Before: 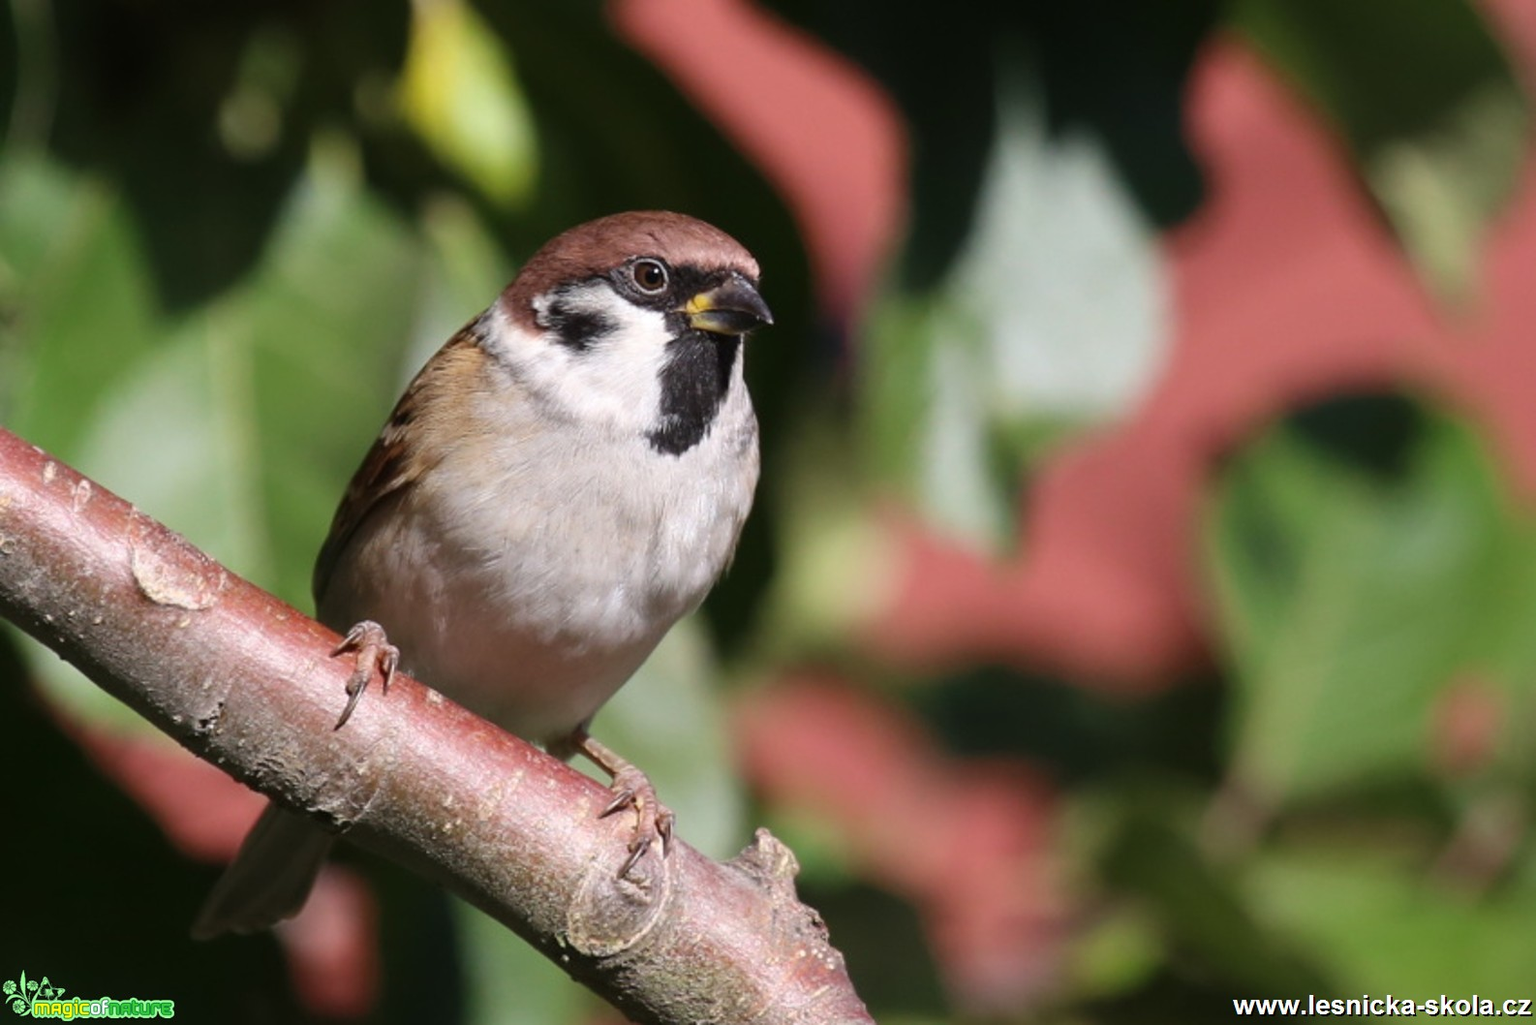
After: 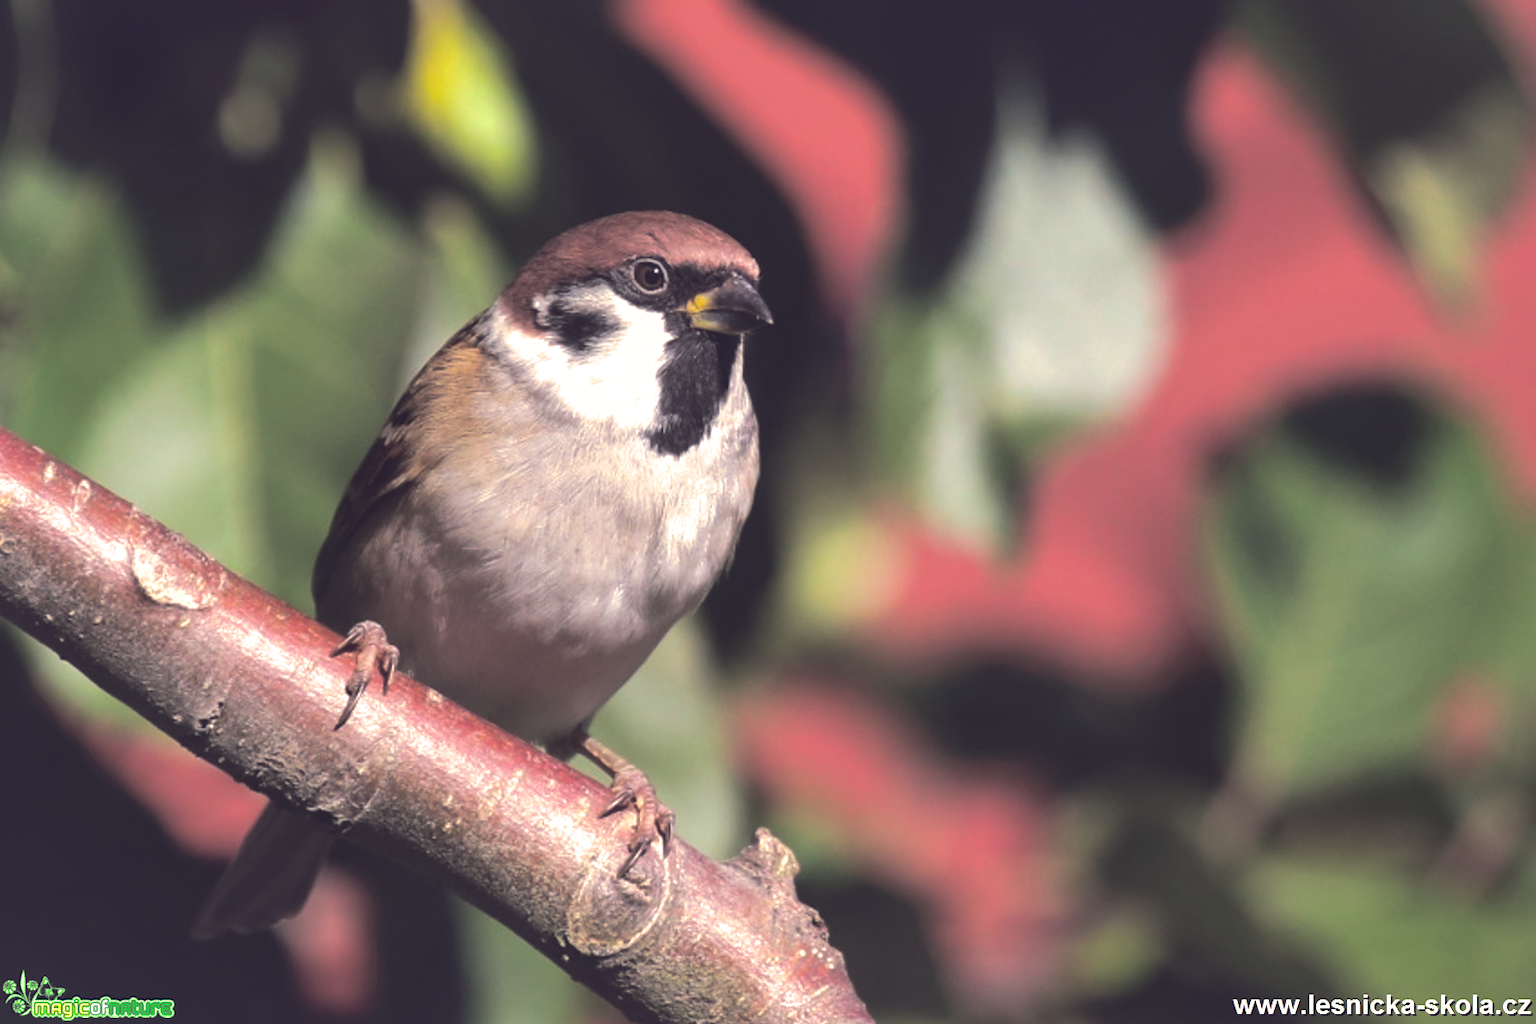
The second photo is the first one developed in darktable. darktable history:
split-toning: shadows › hue 43.2°, shadows › saturation 0, highlights › hue 50.4°, highlights › saturation 1
shadows and highlights: on, module defaults
exposure: black level correction -0.005, exposure 0.054 EV, compensate highlight preservation false
color balance: lift [1.001, 0.997, 0.99, 1.01], gamma [1.007, 1, 0.975, 1.025], gain [1, 1.065, 1.052, 0.935], contrast 13.25%
